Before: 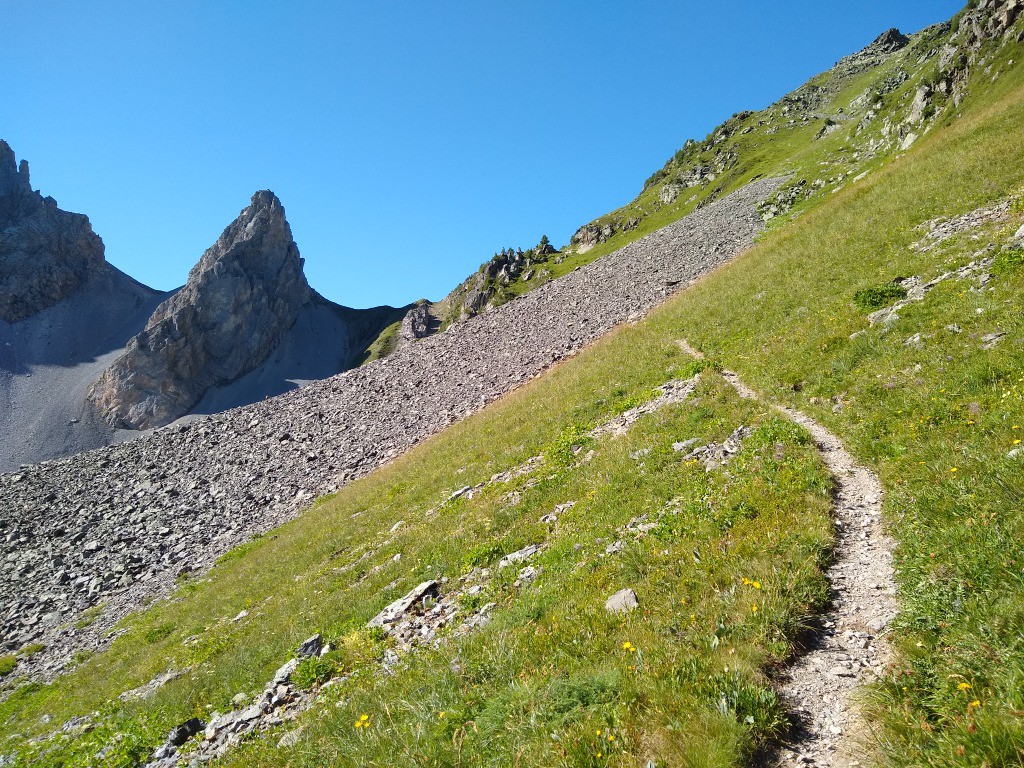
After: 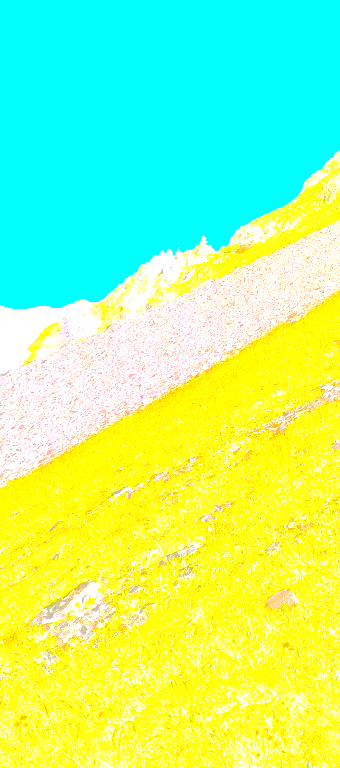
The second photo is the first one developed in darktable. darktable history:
crop: left 33.36%, right 33.36%
color balance rgb: linear chroma grading › highlights 100%, linear chroma grading › global chroma 23.41%, perceptual saturation grading › global saturation 35.38%, hue shift -10.68°, perceptual brilliance grading › highlights 47.25%, perceptual brilliance grading › mid-tones 22.2%, perceptual brilliance grading › shadows -5.93%
bloom: size 70%, threshold 25%, strength 70%
